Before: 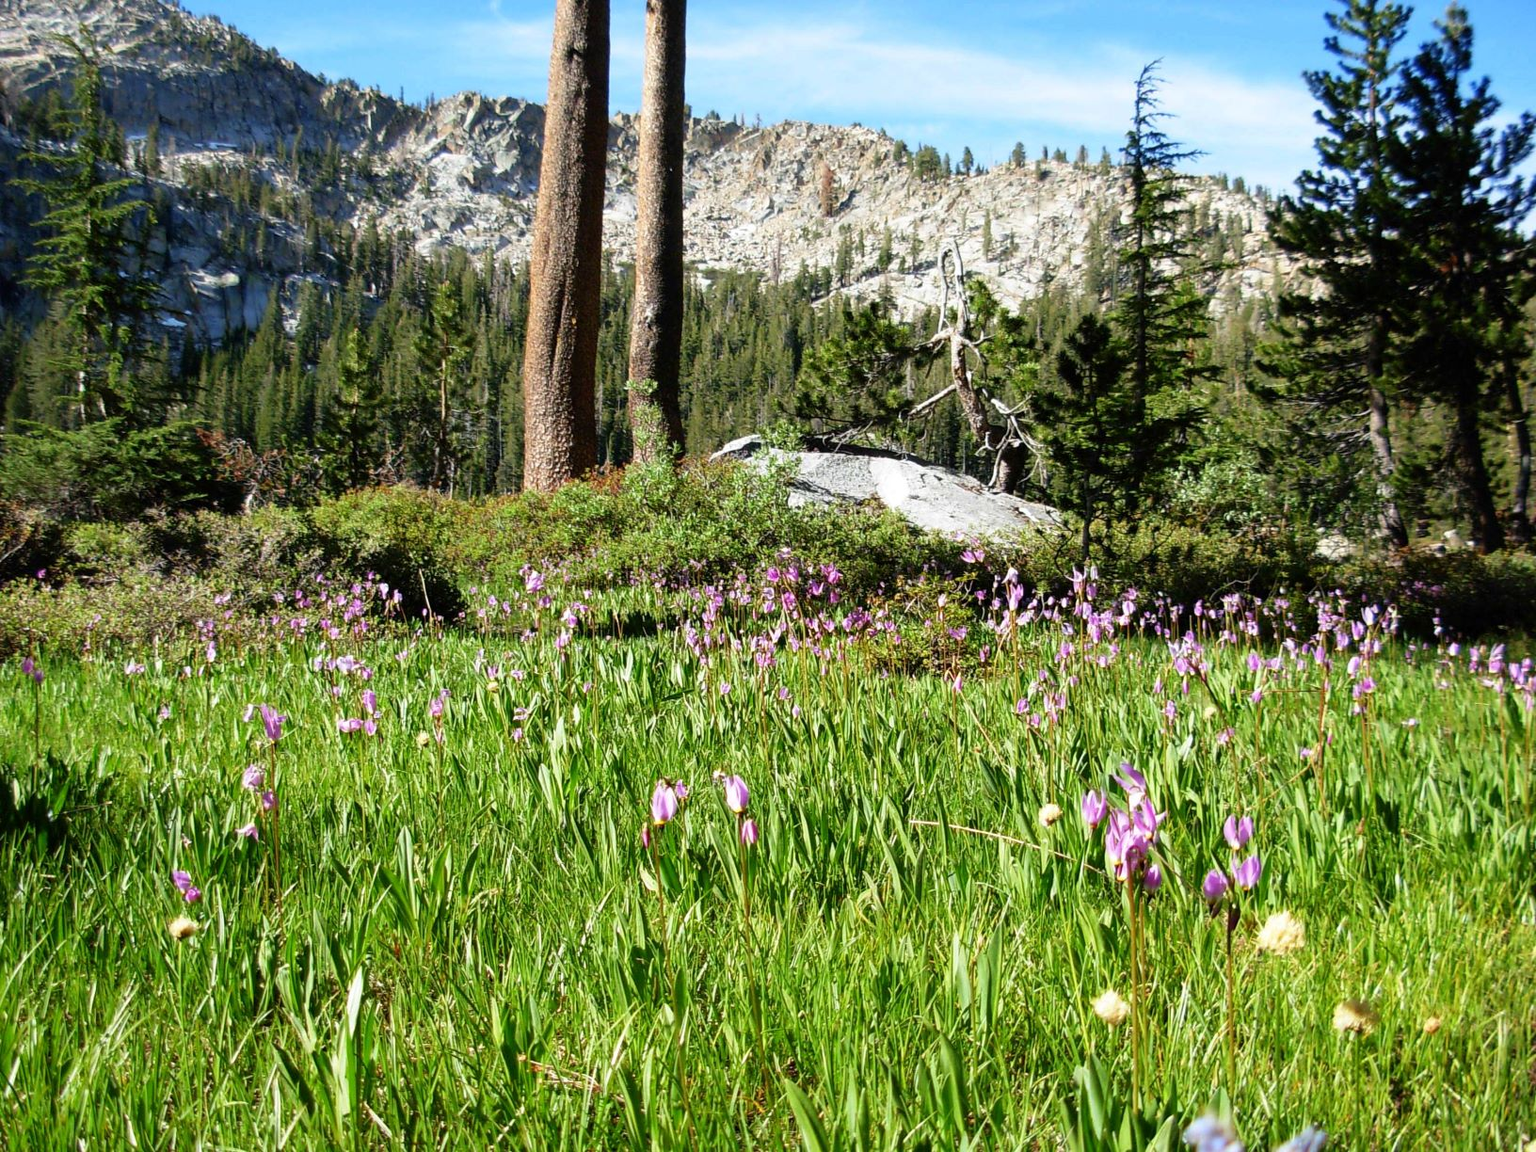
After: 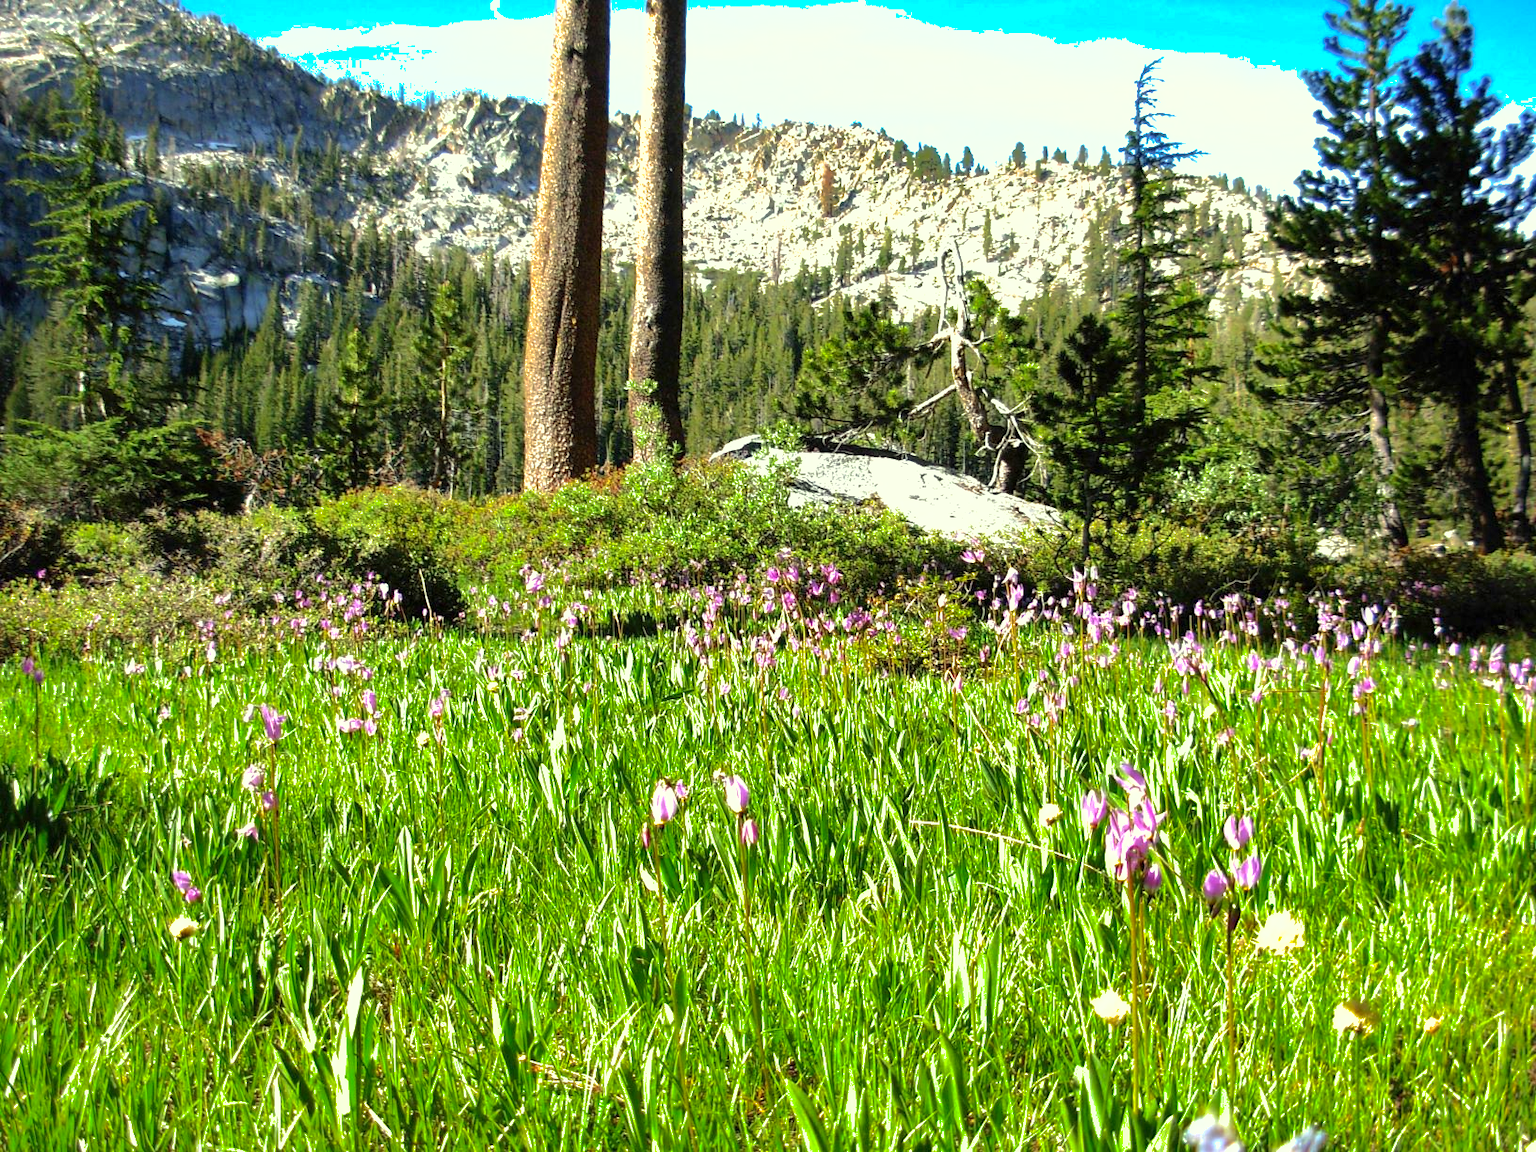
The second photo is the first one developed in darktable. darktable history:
tone equalizer: -8 EV -0.724 EV, -7 EV -0.68 EV, -6 EV -0.622 EV, -5 EV -0.372 EV, -3 EV 0.368 EV, -2 EV 0.6 EV, -1 EV 0.683 EV, +0 EV 0.762 EV, smoothing diameter 24.79%, edges refinement/feathering 13.02, preserve details guided filter
shadows and highlights: shadows 39.81, highlights -60.06, highlights color adjustment 72.61%
color correction: highlights a* -5.92, highlights b* 10.98
